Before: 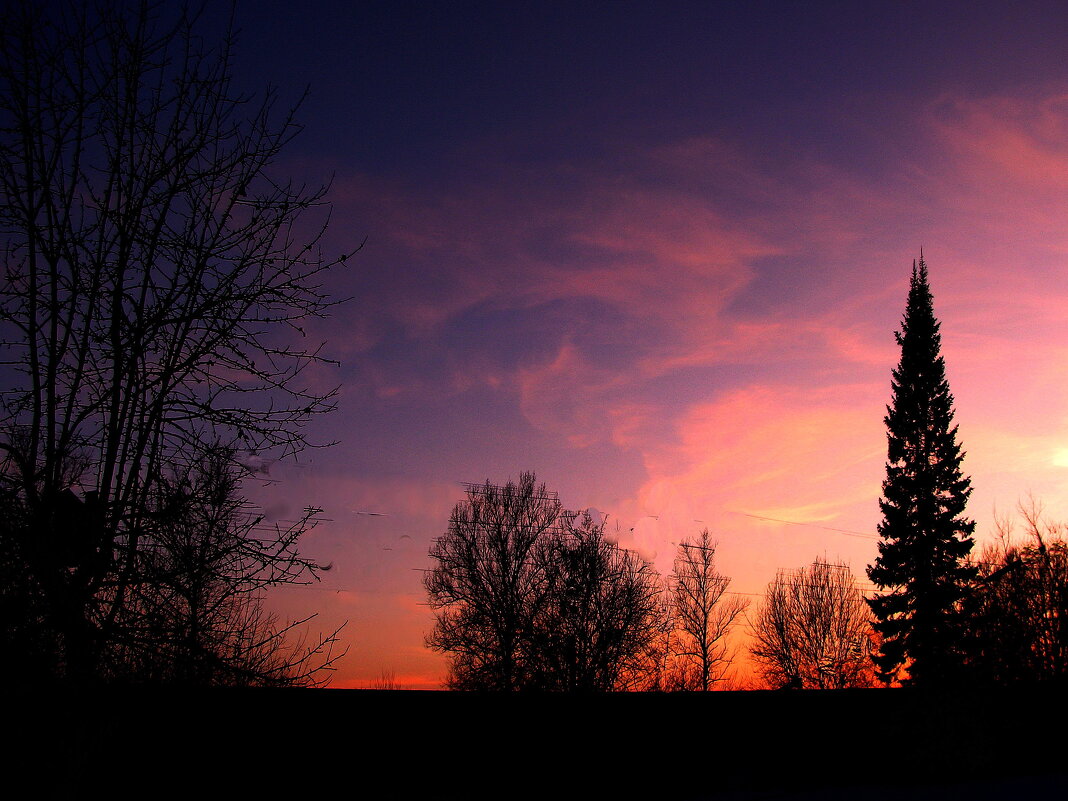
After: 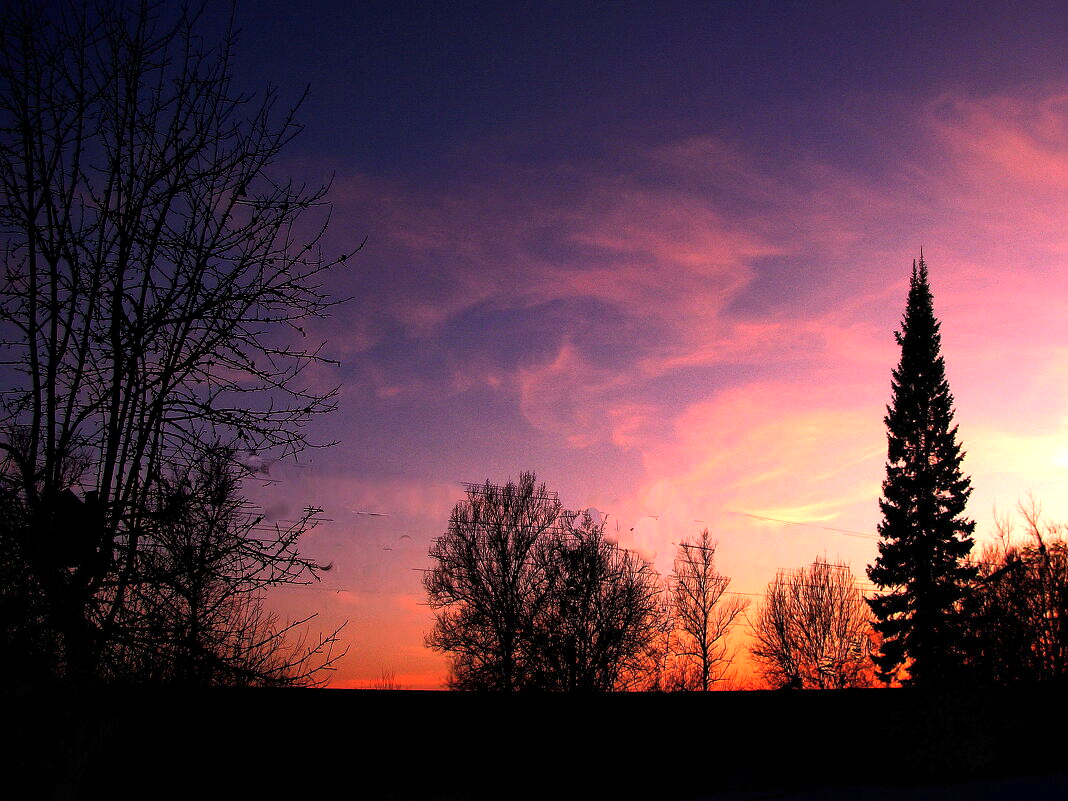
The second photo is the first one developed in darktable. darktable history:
color calibration: gray › normalize channels true, illuminant same as pipeline (D50), adaptation XYZ, x 0.346, y 0.358, temperature 5014.67 K, gamut compression 0.024
exposure: black level correction 0, exposure 0.59 EV, compensate exposure bias true, compensate highlight preservation false
local contrast: mode bilateral grid, contrast 20, coarseness 50, detail 132%, midtone range 0.2
